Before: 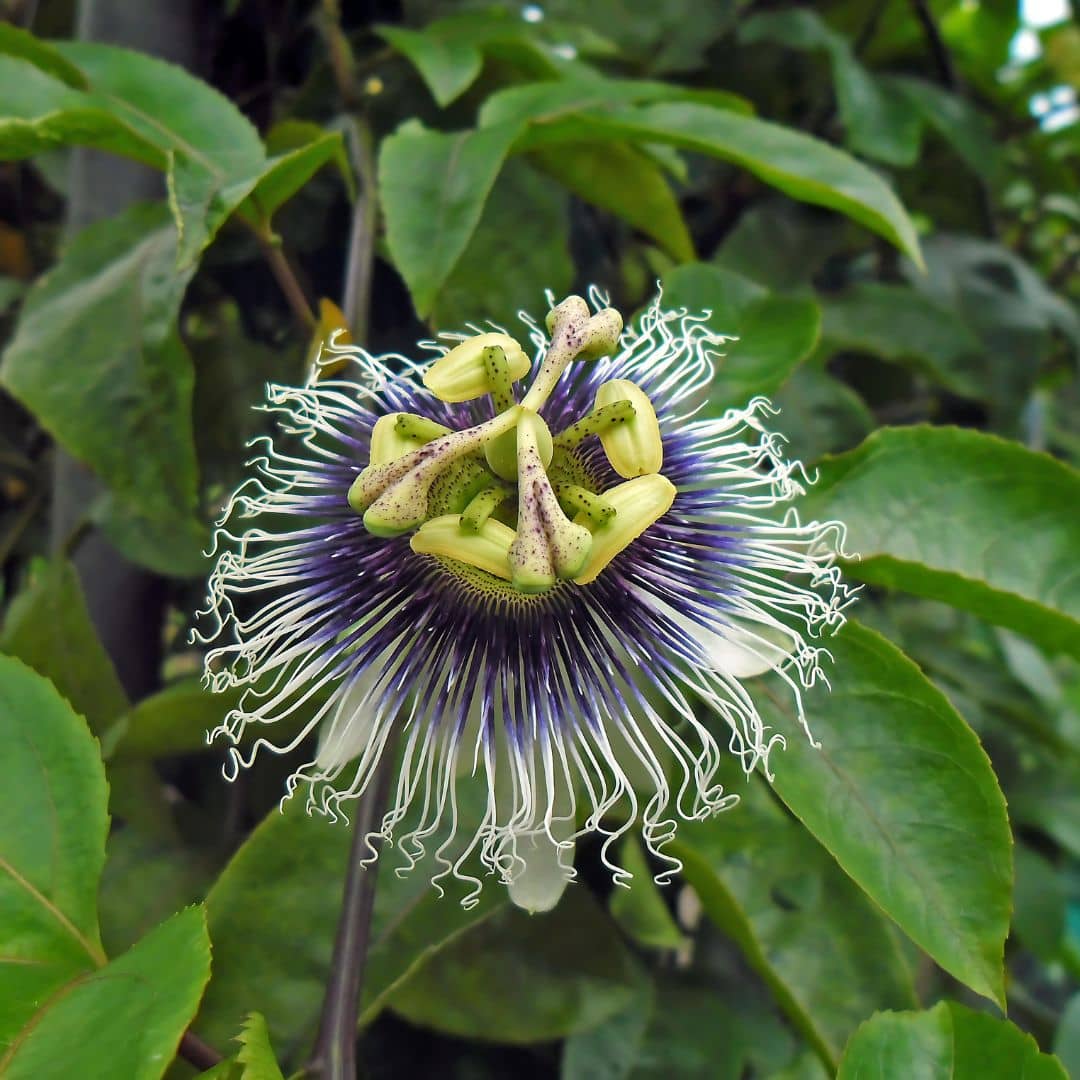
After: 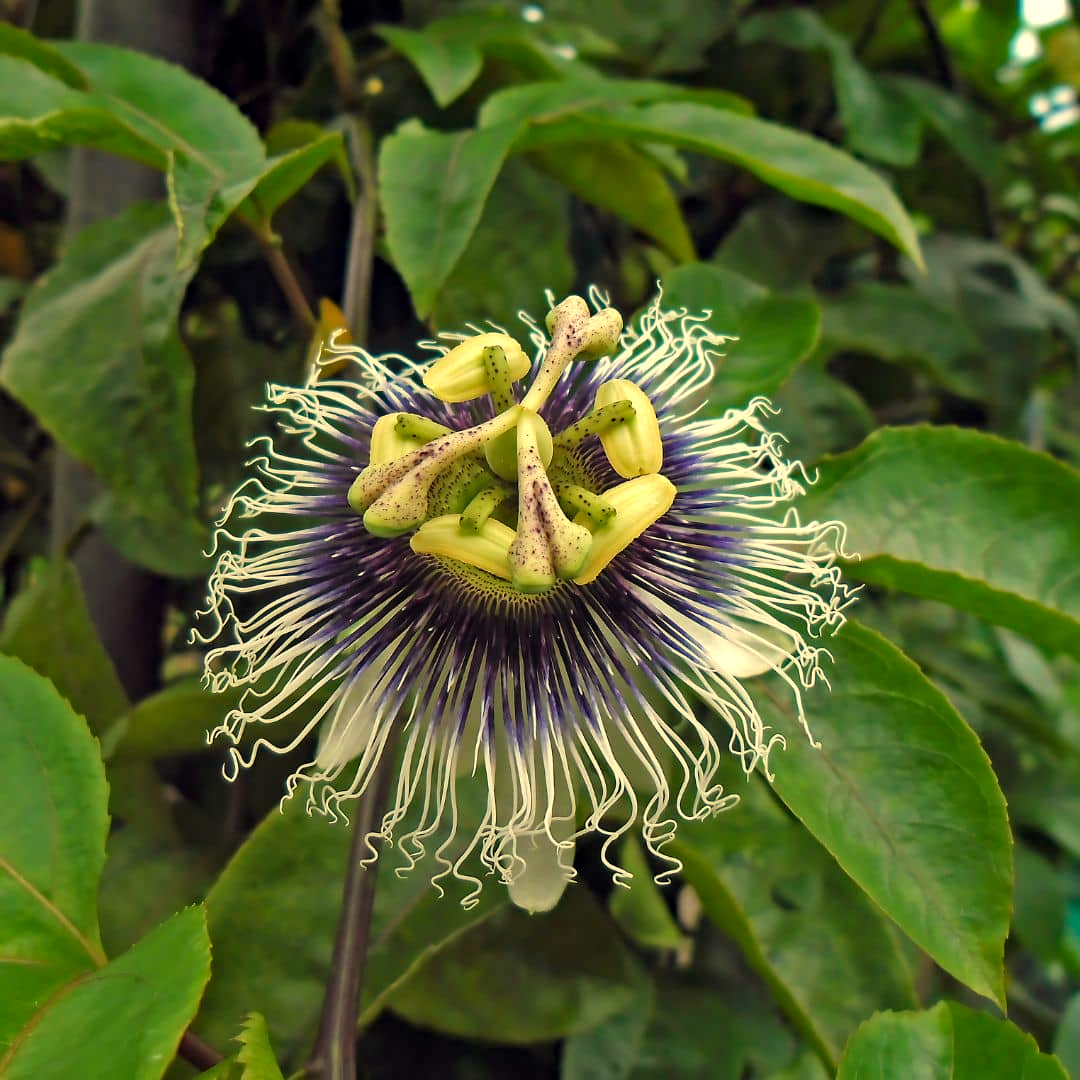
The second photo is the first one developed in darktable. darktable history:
white balance: red 1.08, blue 0.791
haze removal: compatibility mode true, adaptive false
